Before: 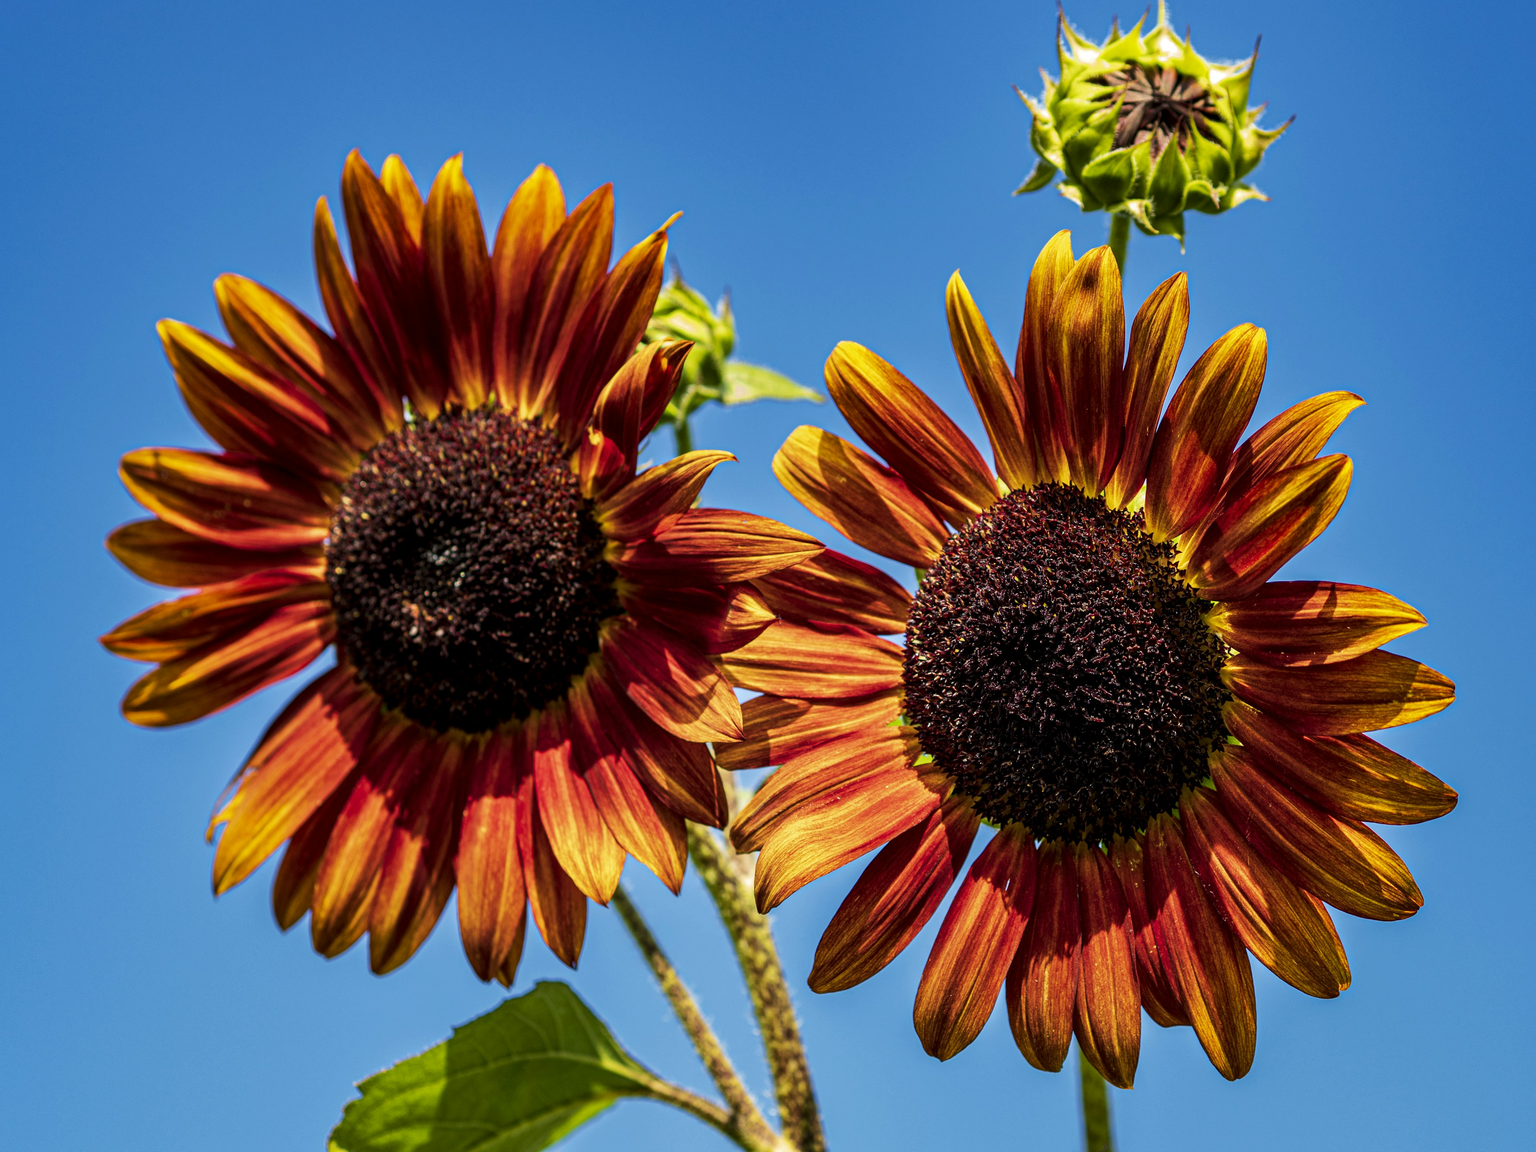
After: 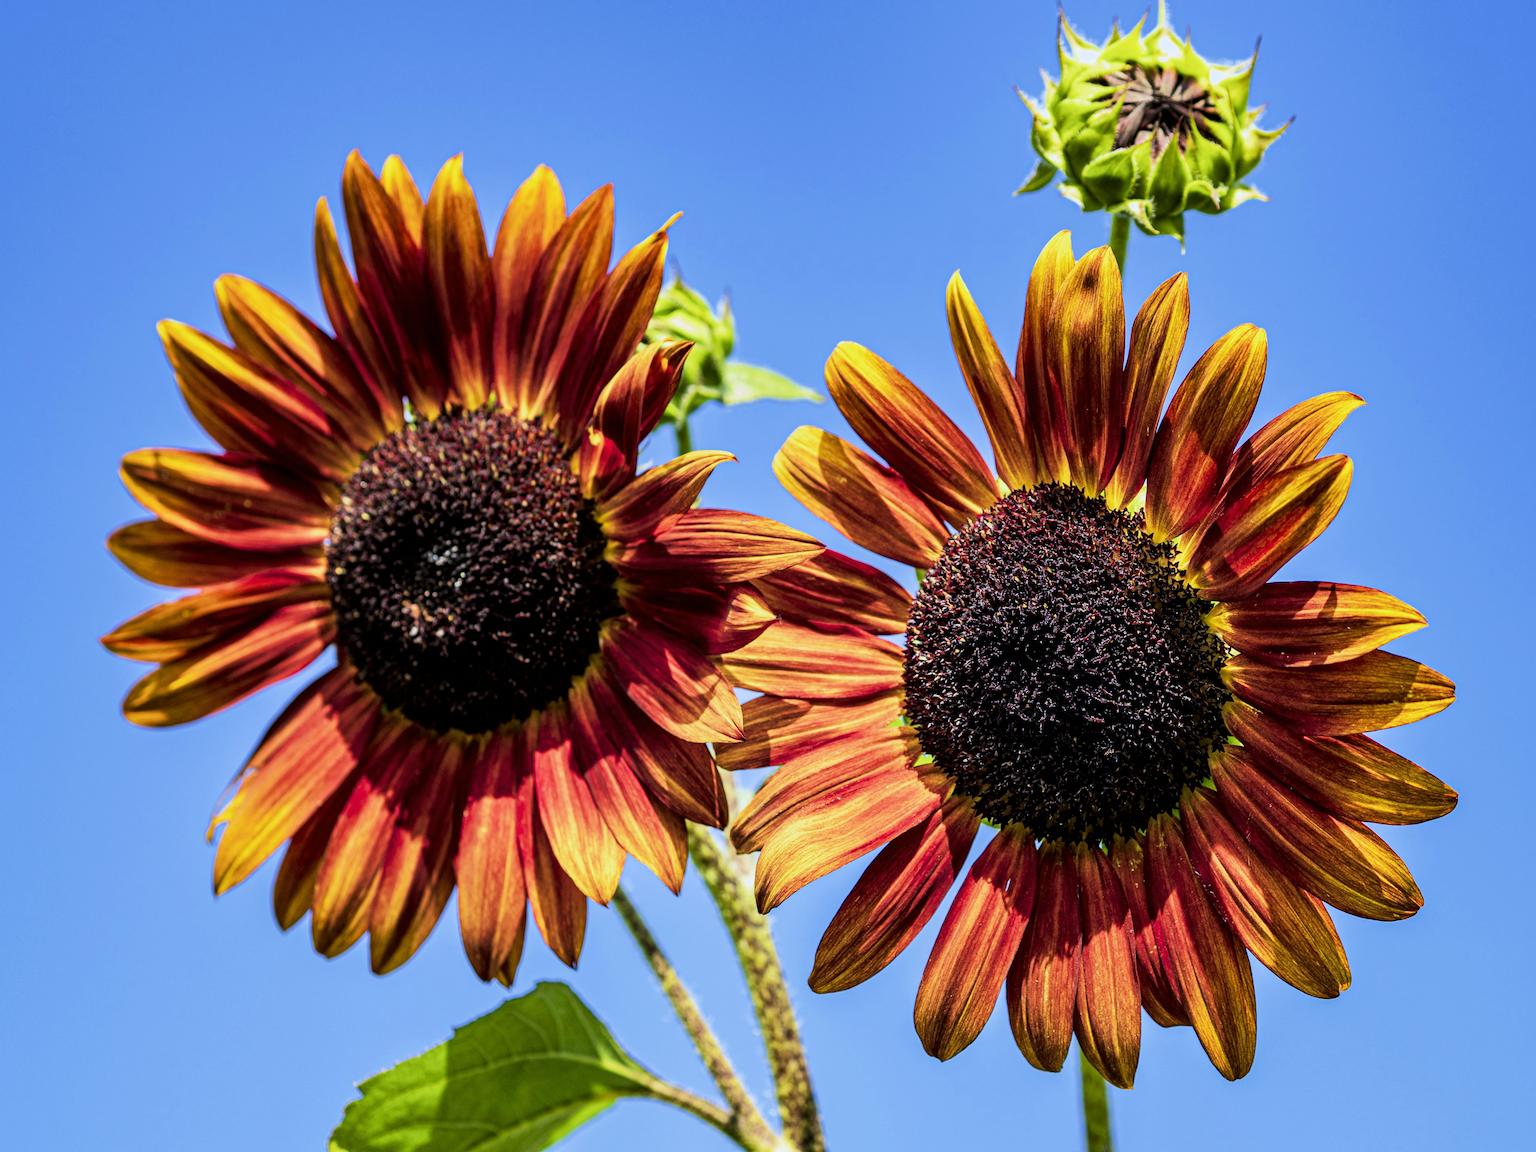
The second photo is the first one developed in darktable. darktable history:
filmic rgb: hardness 4.17
exposure: black level correction 0, exposure 0.877 EV, compensate exposure bias true, compensate highlight preservation false
white balance: red 0.926, green 1.003, blue 1.133
